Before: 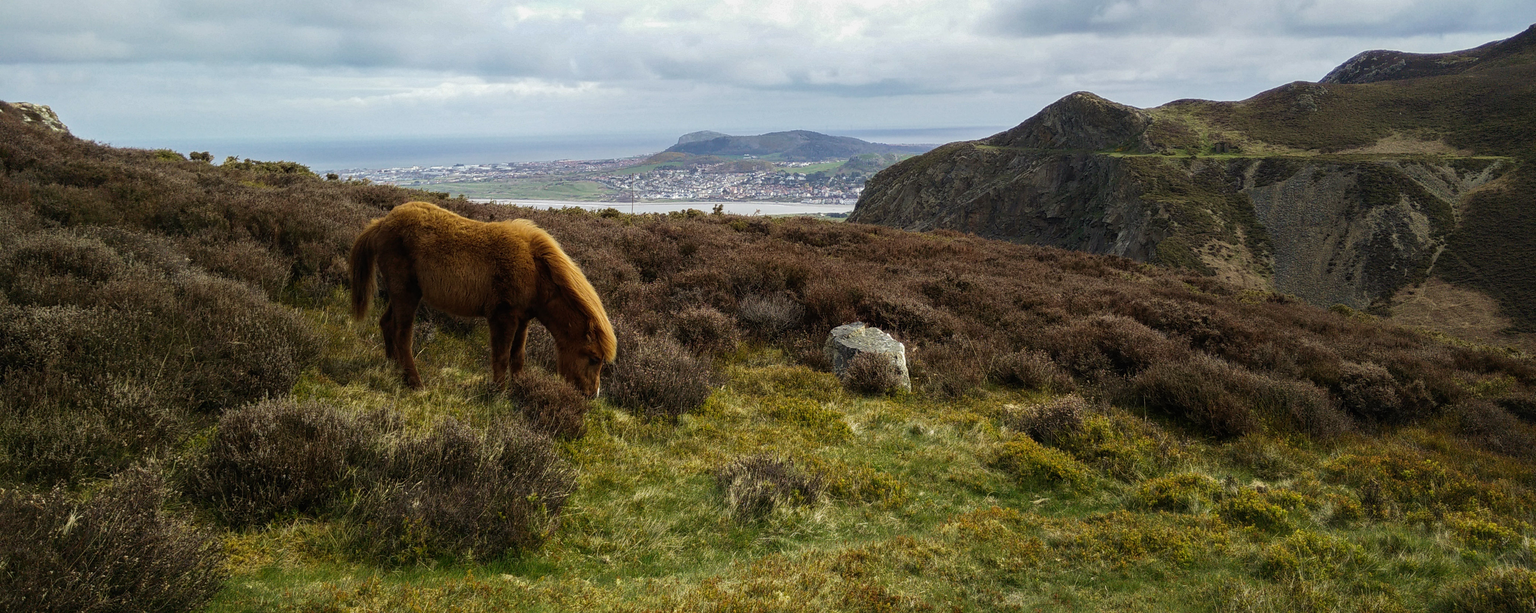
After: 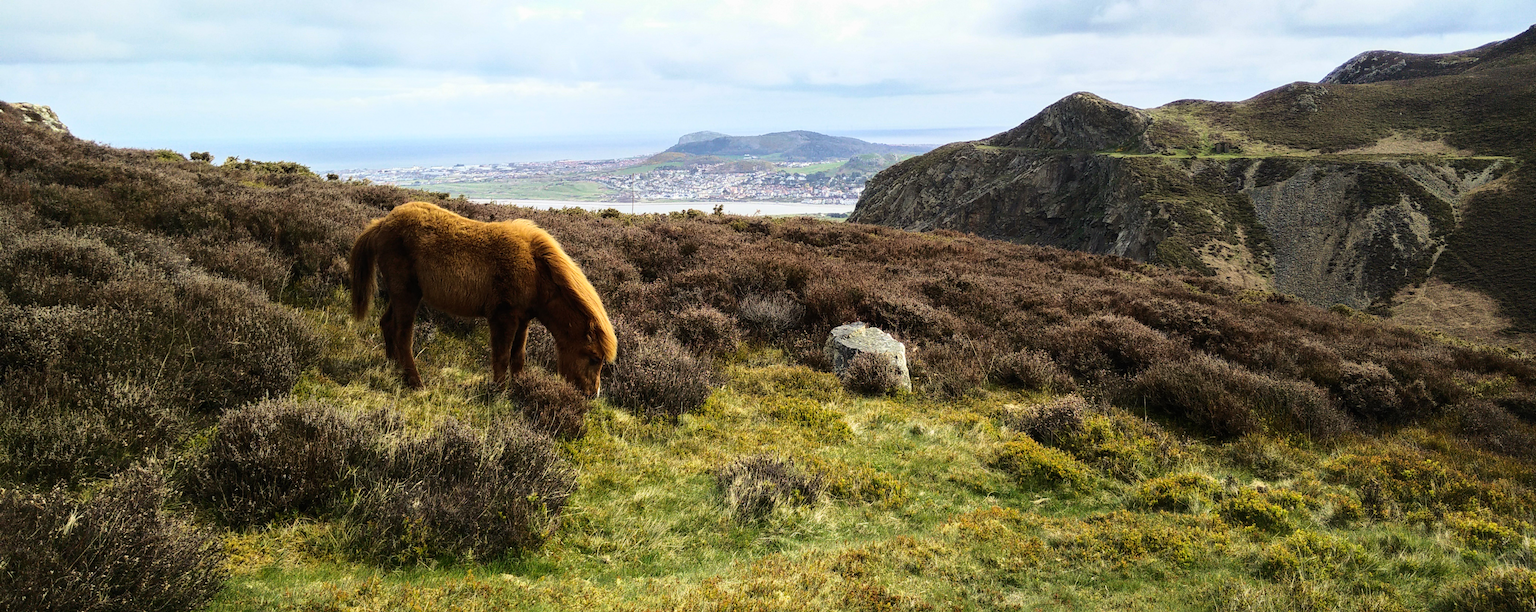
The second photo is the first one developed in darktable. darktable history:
tone equalizer: smoothing diameter 24.94%, edges refinement/feathering 12.95, preserve details guided filter
base curve: curves: ch0 [(0, 0) (0.028, 0.03) (0.121, 0.232) (0.46, 0.748) (0.859, 0.968) (1, 1)]
